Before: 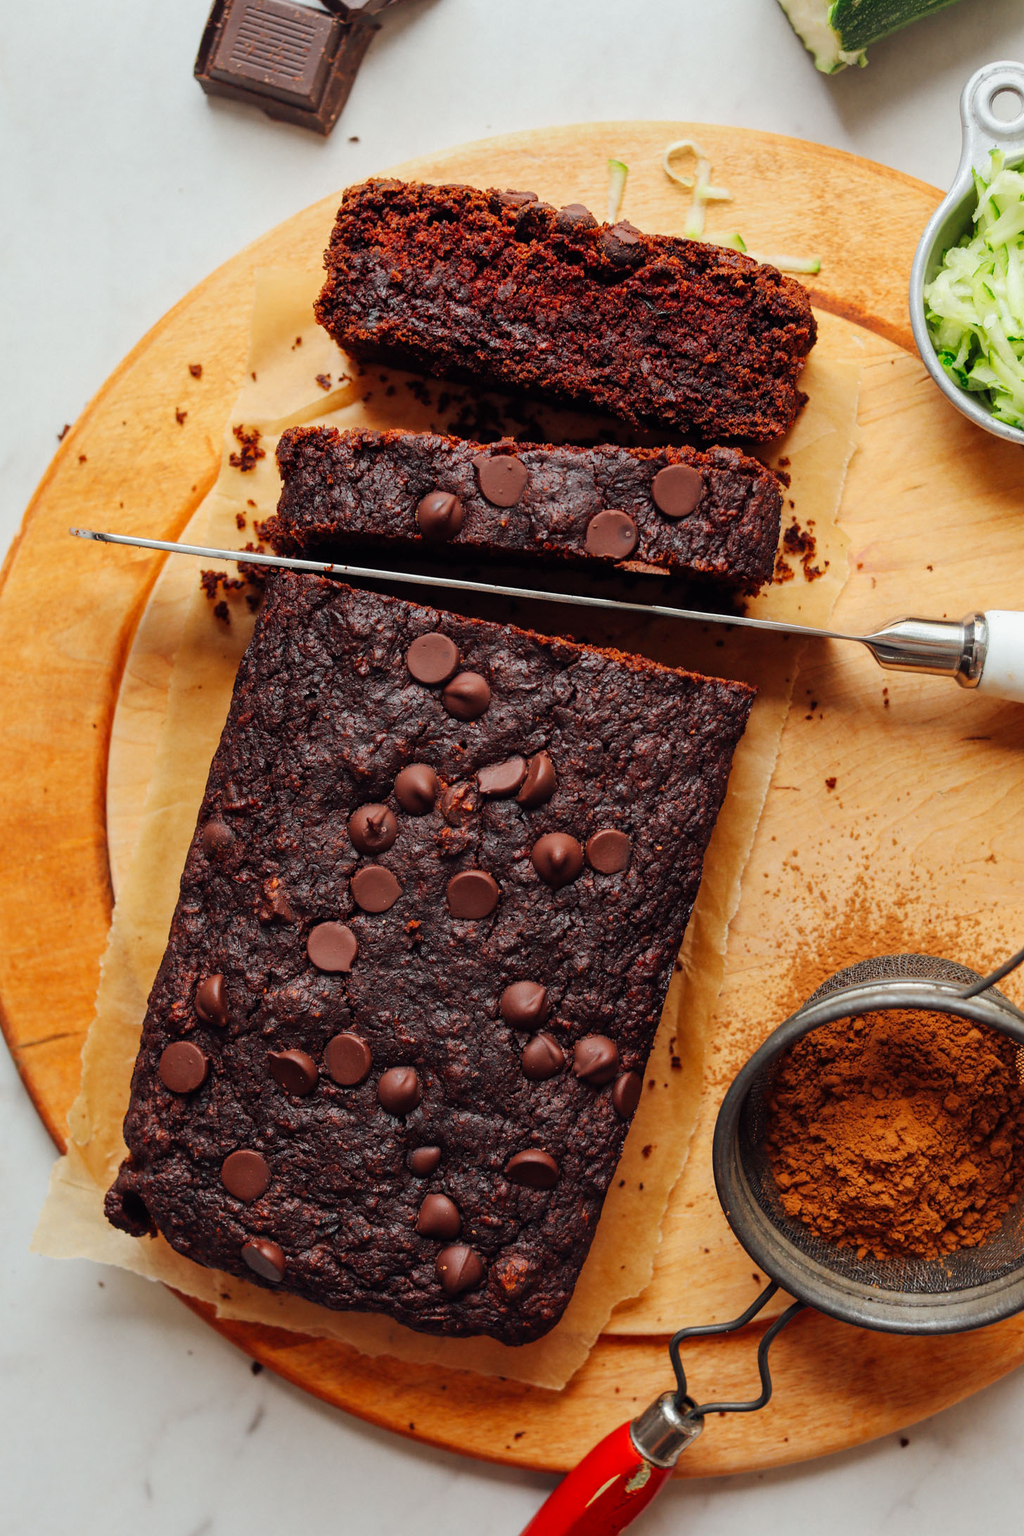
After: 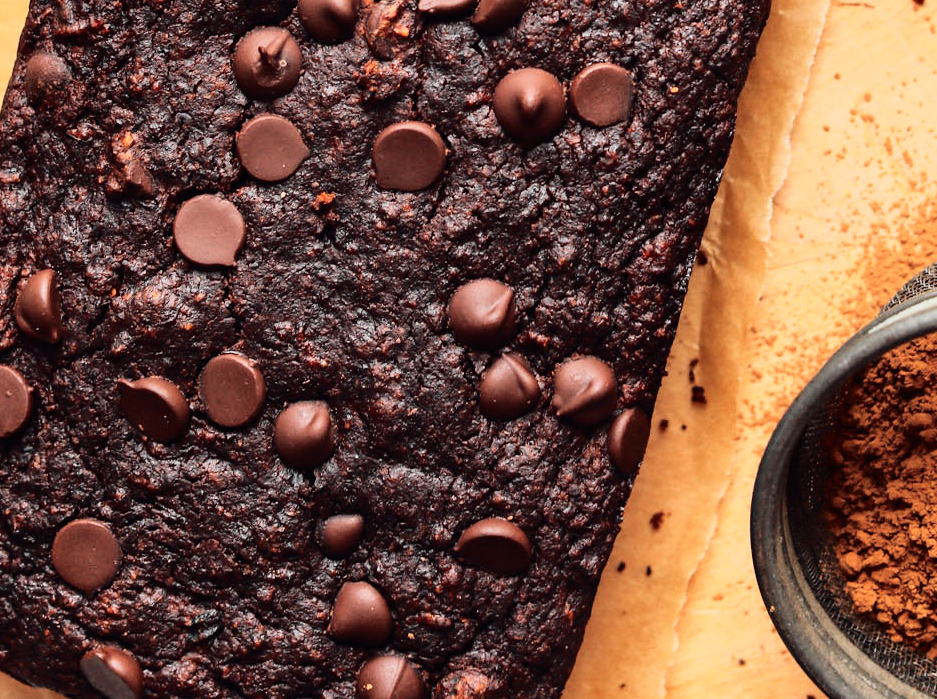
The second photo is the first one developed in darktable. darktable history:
crop: left 18.091%, top 51.13%, right 17.525%, bottom 16.85%
tone curve: curves: ch0 [(0, 0) (0.003, 0.002) (0.011, 0.008) (0.025, 0.019) (0.044, 0.034) (0.069, 0.053) (0.1, 0.079) (0.136, 0.127) (0.177, 0.191) (0.224, 0.274) (0.277, 0.367) (0.335, 0.465) (0.399, 0.552) (0.468, 0.643) (0.543, 0.737) (0.623, 0.82) (0.709, 0.891) (0.801, 0.928) (0.898, 0.963) (1, 1)], color space Lab, independent channels, preserve colors none
